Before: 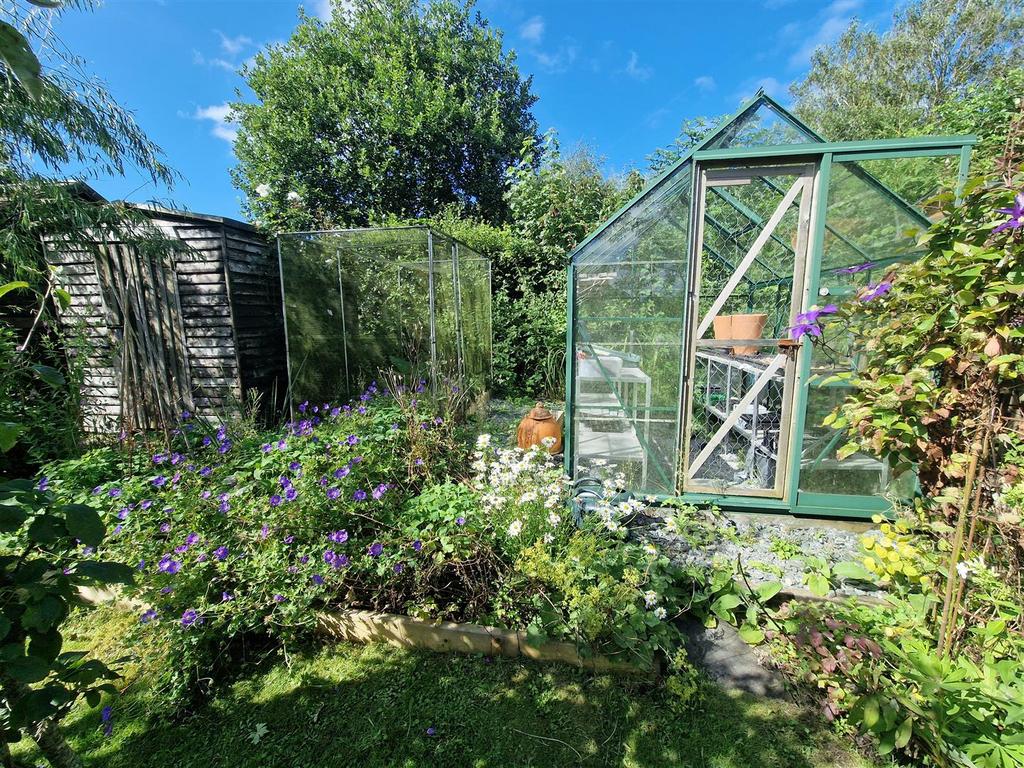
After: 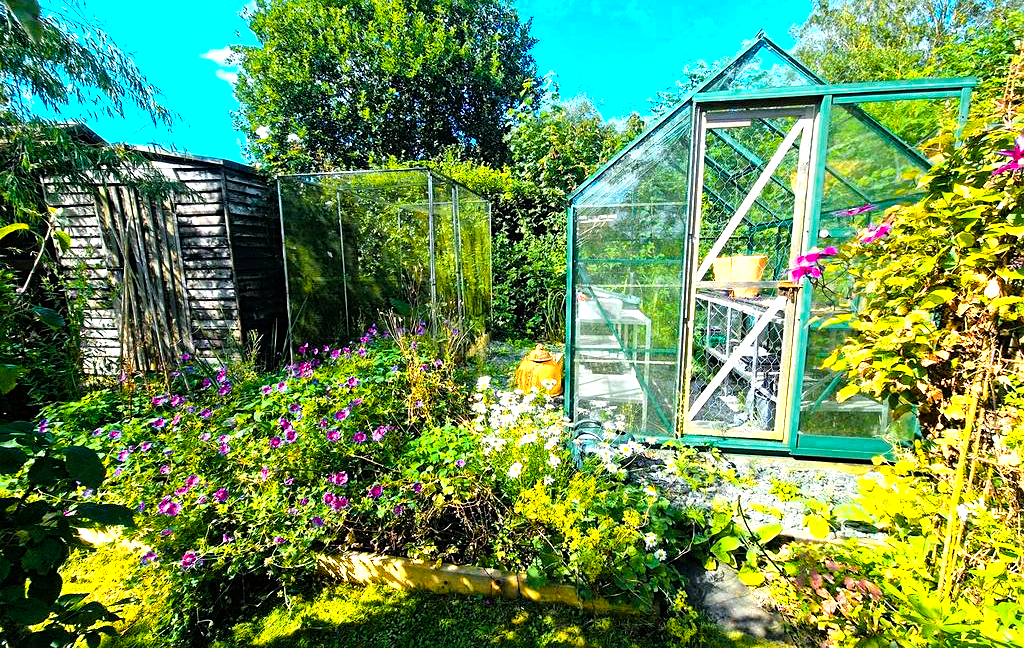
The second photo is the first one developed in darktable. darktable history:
crop: top 7.576%, bottom 8.011%
color zones: curves: ch0 [(0.018, 0.548) (0.197, 0.654) (0.425, 0.447) (0.605, 0.658) (0.732, 0.579)]; ch1 [(0.105, 0.531) (0.224, 0.531) (0.386, 0.39) (0.618, 0.456) (0.732, 0.456) (0.956, 0.421)]; ch2 [(0.039, 0.583) (0.215, 0.465) (0.399, 0.544) (0.465, 0.548) (0.614, 0.447) (0.724, 0.43) (0.882, 0.623) (0.956, 0.632)]
color balance rgb: shadows lift › luminance -9.284%, perceptual saturation grading › global saturation 65.651%, perceptual saturation grading › highlights 59.2%, perceptual saturation grading › mid-tones 49.679%, perceptual saturation grading › shadows 49.691%
sharpen: amount 0.216
tone equalizer: -8 EV -0.721 EV, -7 EV -0.703 EV, -6 EV -0.616 EV, -5 EV -0.385 EV, -3 EV 0.374 EV, -2 EV 0.6 EV, -1 EV 0.698 EV, +0 EV 0.766 EV
exposure: exposure -0.044 EV, compensate exposure bias true, compensate highlight preservation false
